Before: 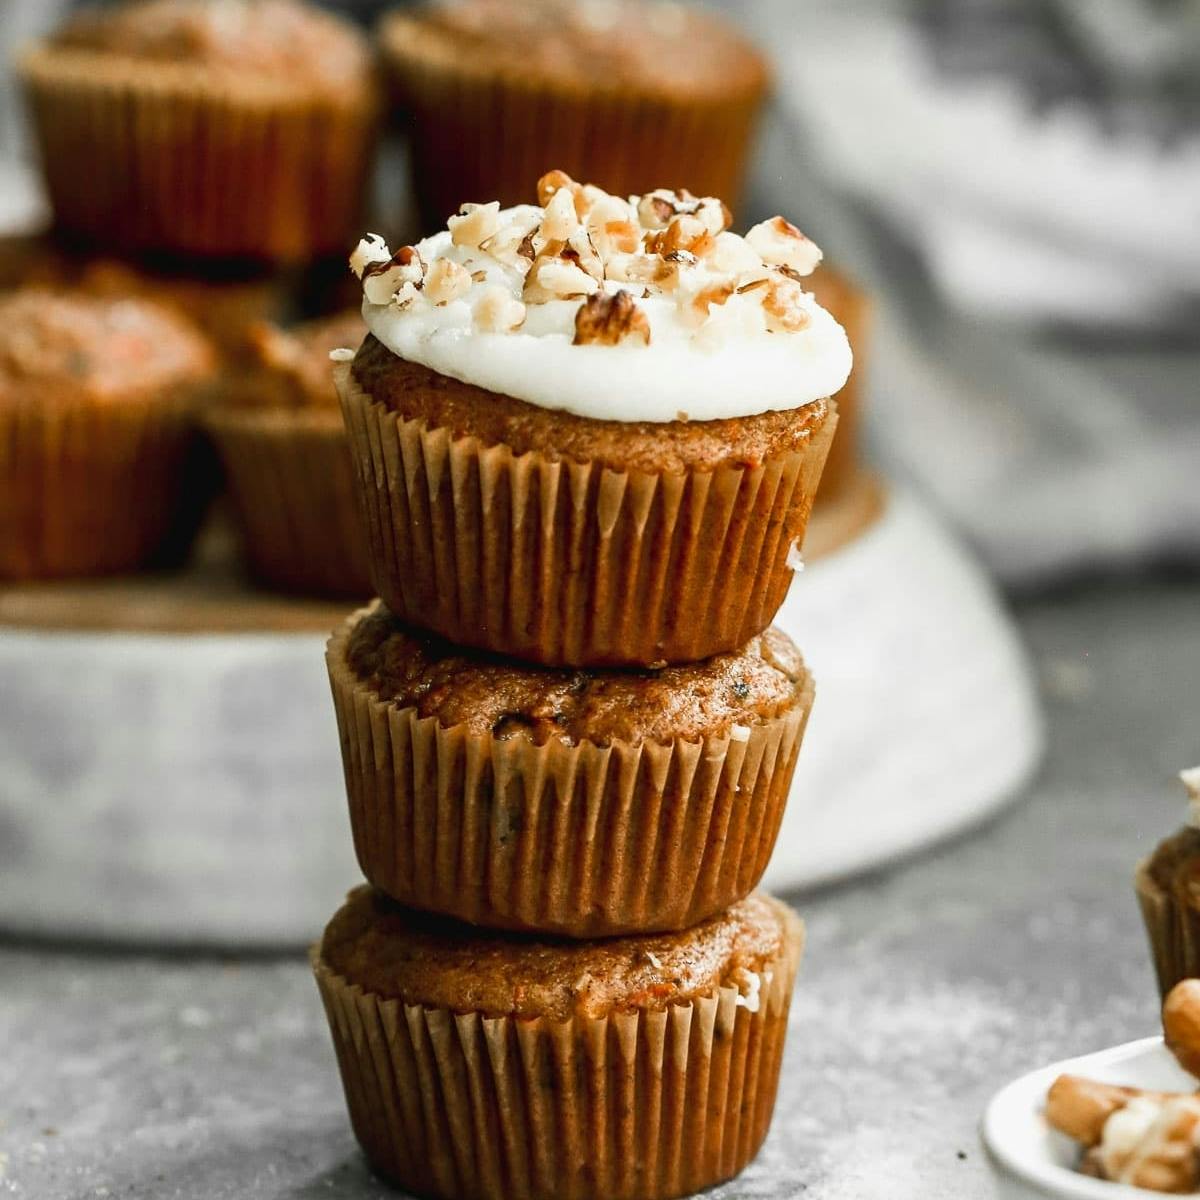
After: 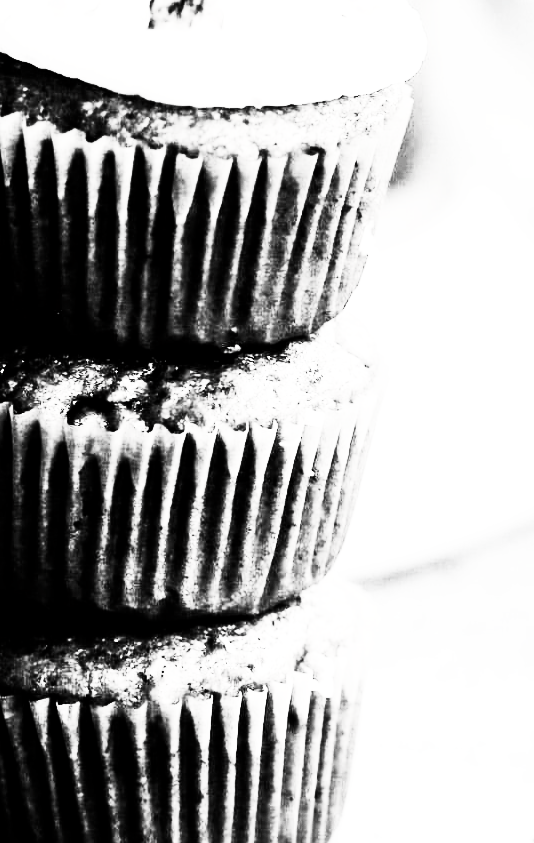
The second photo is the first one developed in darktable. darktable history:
tone curve: curves: ch0 [(0, 0) (0.078, 0) (0.241, 0.056) (0.59, 0.574) (0.802, 0.868) (1, 1)], color space Lab, independent channels, preserve colors none
crop: left 35.552%, top 26.272%, right 19.875%, bottom 3.397%
velvia: on, module defaults
color balance rgb: shadows lift › luminance -40.889%, shadows lift › chroma 13.848%, shadows lift › hue 257.23°, perceptual saturation grading › global saturation 43.917%, perceptual saturation grading › highlights -50.048%, perceptual saturation grading › shadows 30.875%
contrast brightness saturation: contrast 0.531, brightness 0.486, saturation -0.997
base curve: curves: ch0 [(0, 0.003) (0.001, 0.002) (0.006, 0.004) (0.02, 0.022) (0.048, 0.086) (0.094, 0.234) (0.162, 0.431) (0.258, 0.629) (0.385, 0.8) (0.548, 0.918) (0.751, 0.988) (1, 1)]
haze removal: strength -0.113, compatibility mode true, adaptive false
